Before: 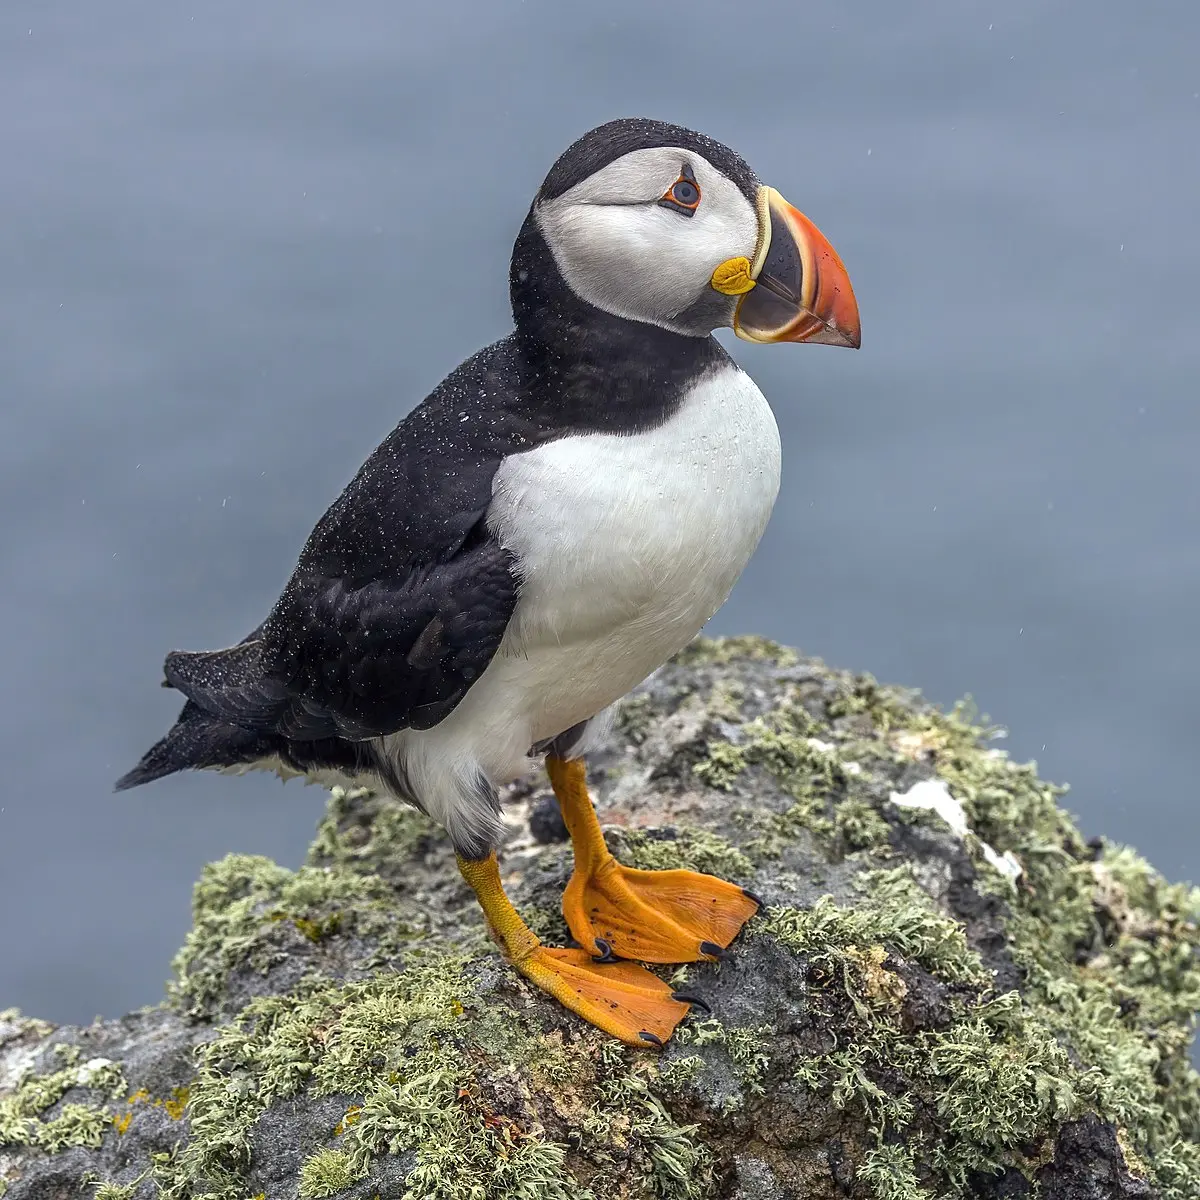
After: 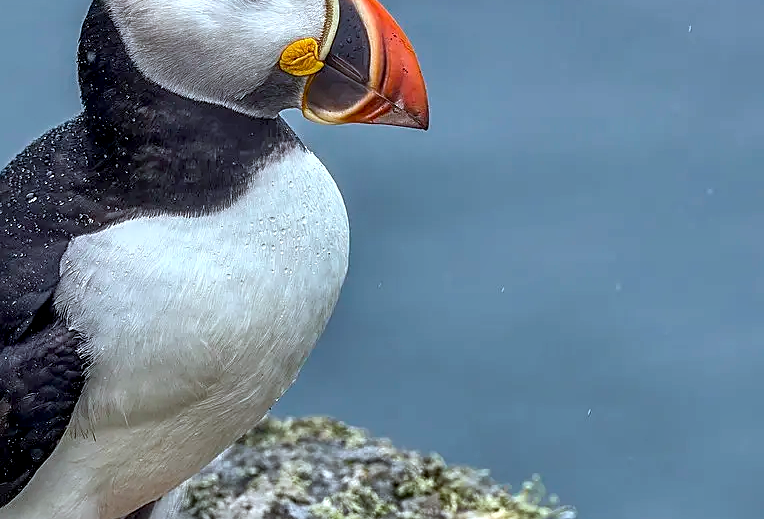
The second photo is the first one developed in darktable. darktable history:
shadows and highlights: shadows 20.91, highlights -82.73, soften with gaussian
local contrast: on, module defaults
sharpen: on, module defaults
exposure: black level correction 0.004, exposure 0.014 EV, compensate highlight preservation false
crop: left 36.005%, top 18.293%, right 0.31%, bottom 38.444%
color correction: highlights a* -4.18, highlights b* -10.81
bloom: size 3%, threshold 100%, strength 0%
